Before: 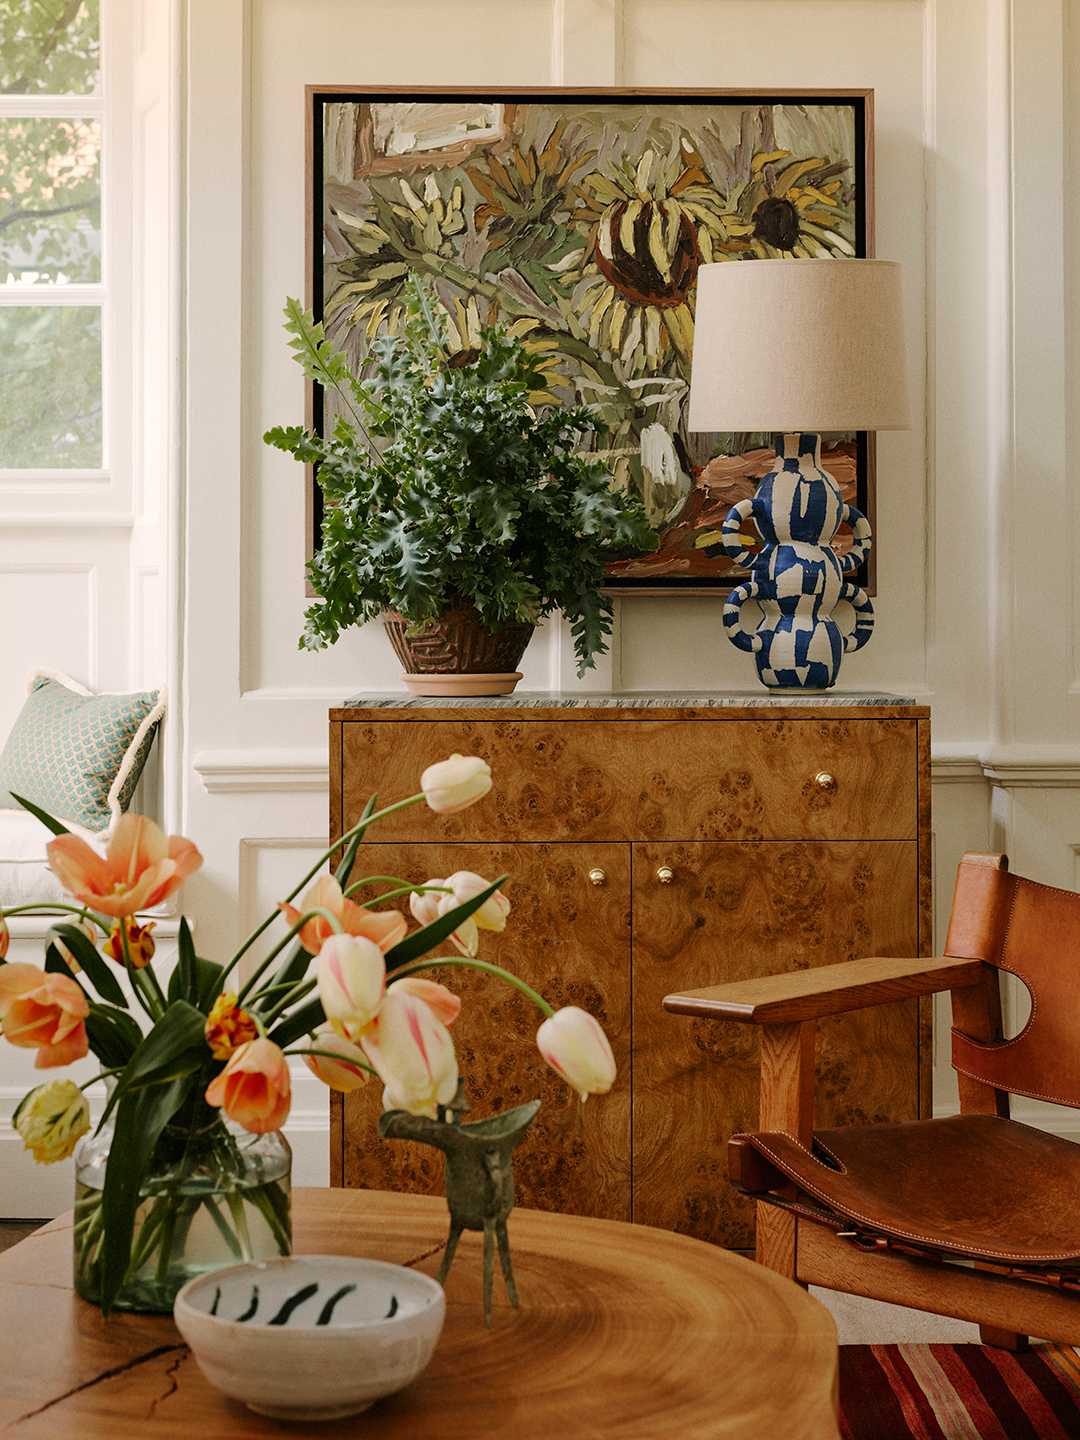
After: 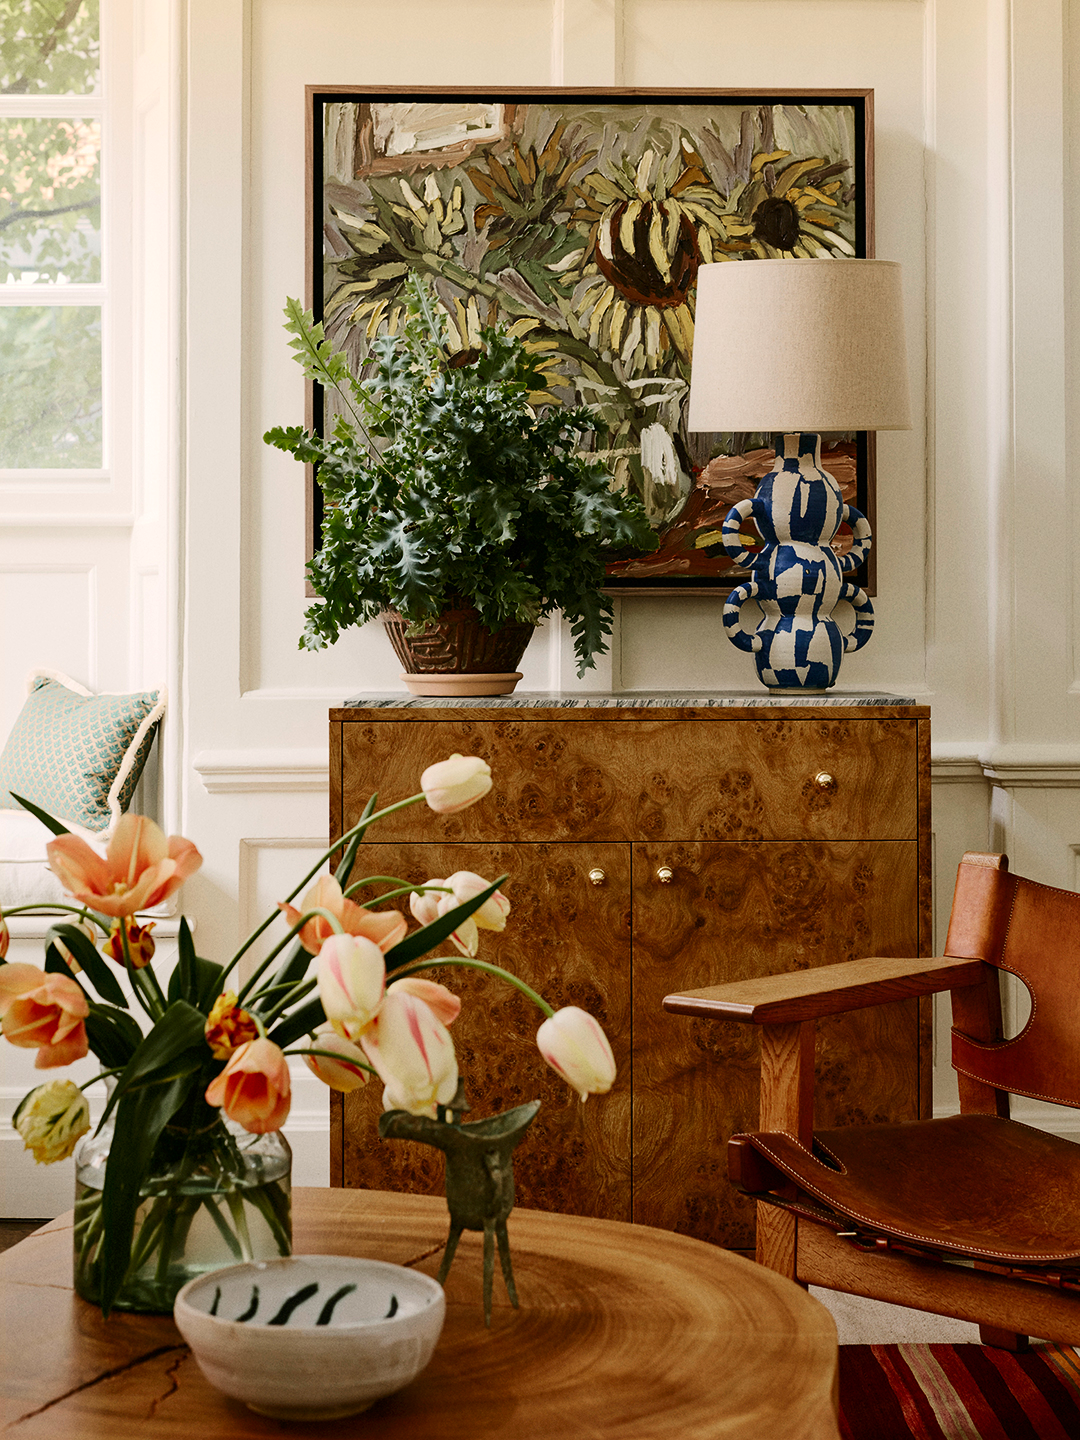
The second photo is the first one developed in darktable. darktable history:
tone curve: curves: ch0 [(0, 0) (0.055, 0.031) (0.282, 0.215) (0.729, 0.785) (1, 1)], color space Lab, independent channels, preserve colors none
